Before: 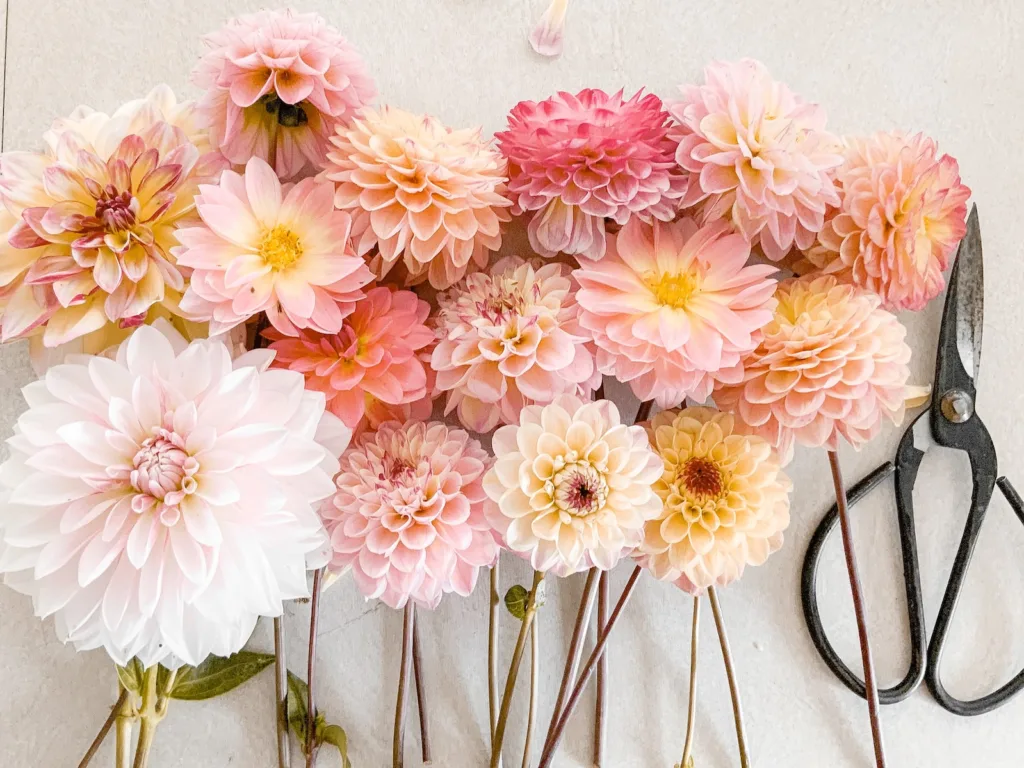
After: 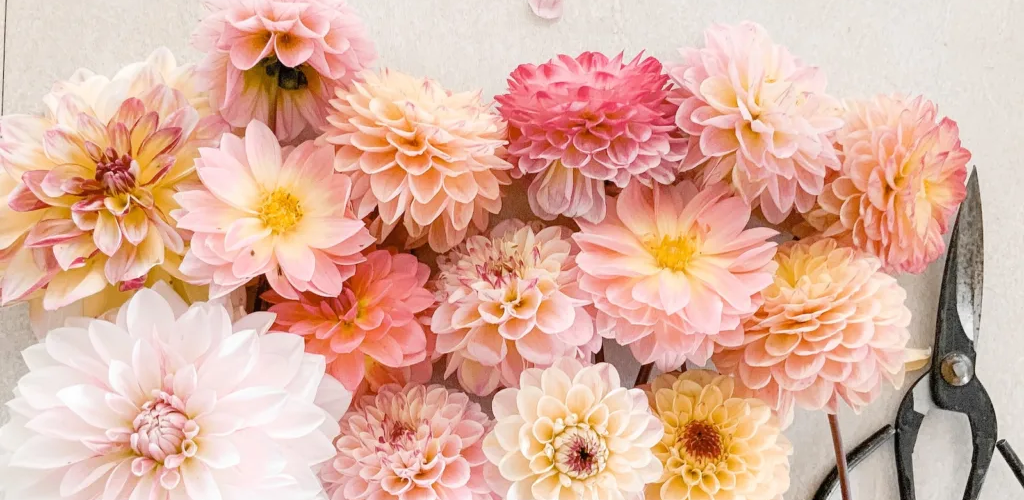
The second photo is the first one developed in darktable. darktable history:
crop and rotate: top 4.828%, bottom 29.94%
